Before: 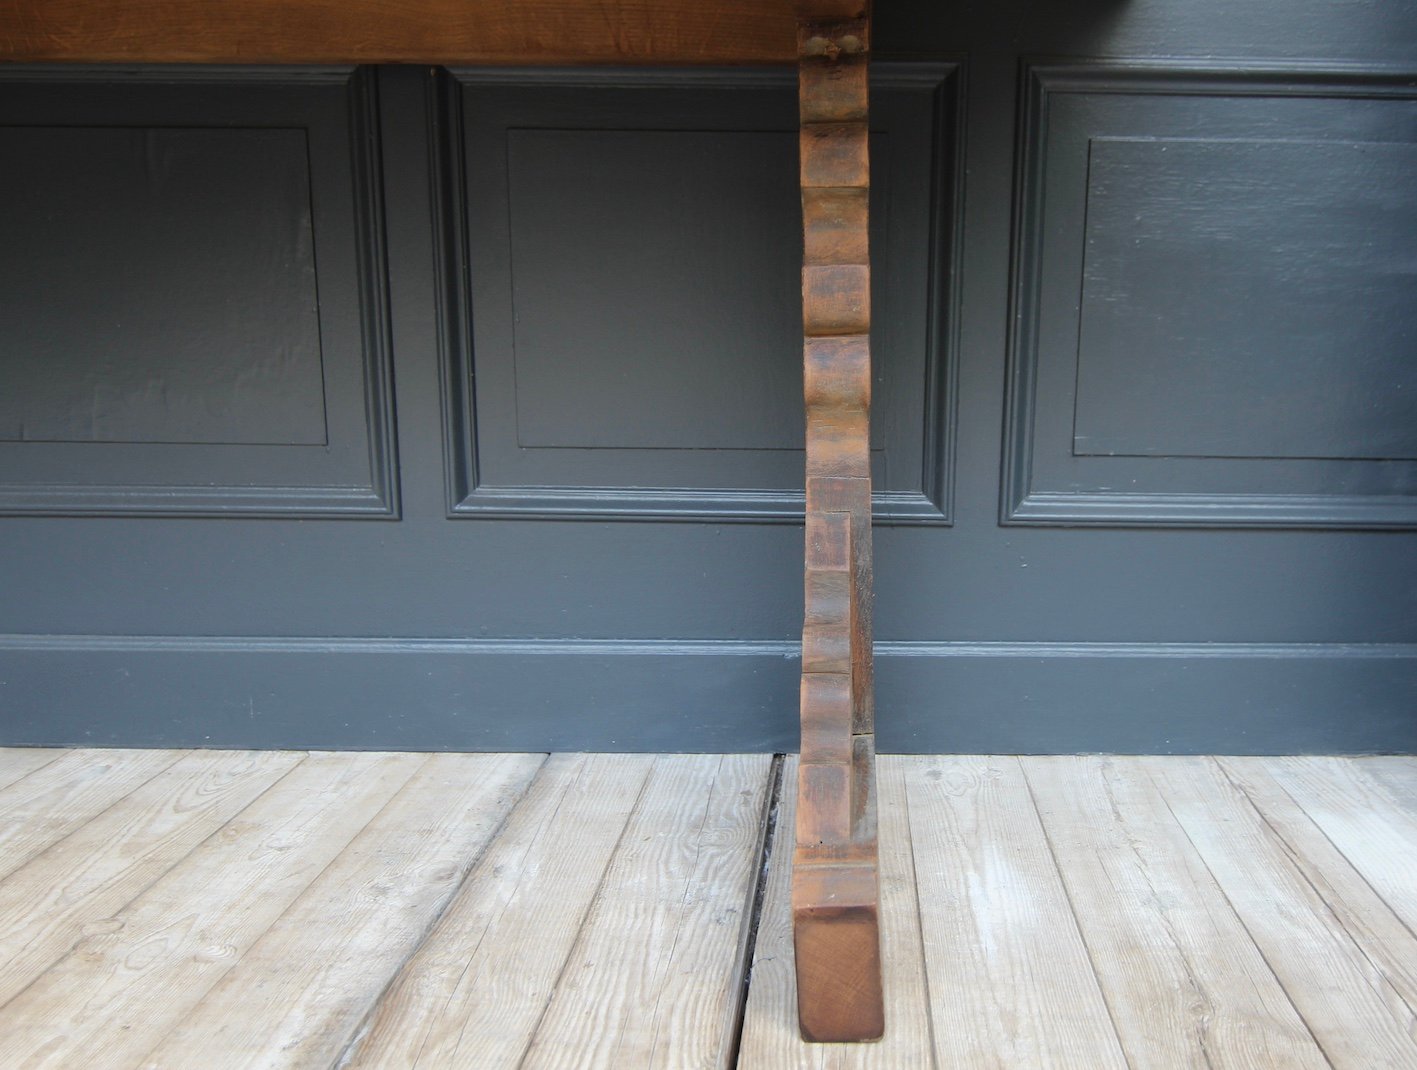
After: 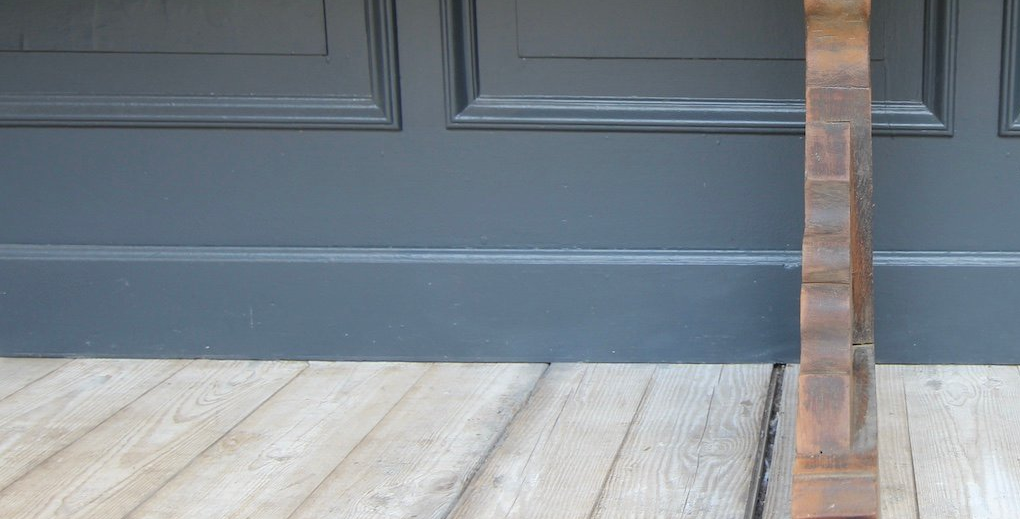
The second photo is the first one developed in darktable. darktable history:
crop: top 36.498%, right 27.964%, bottom 14.995%
white balance: emerald 1
